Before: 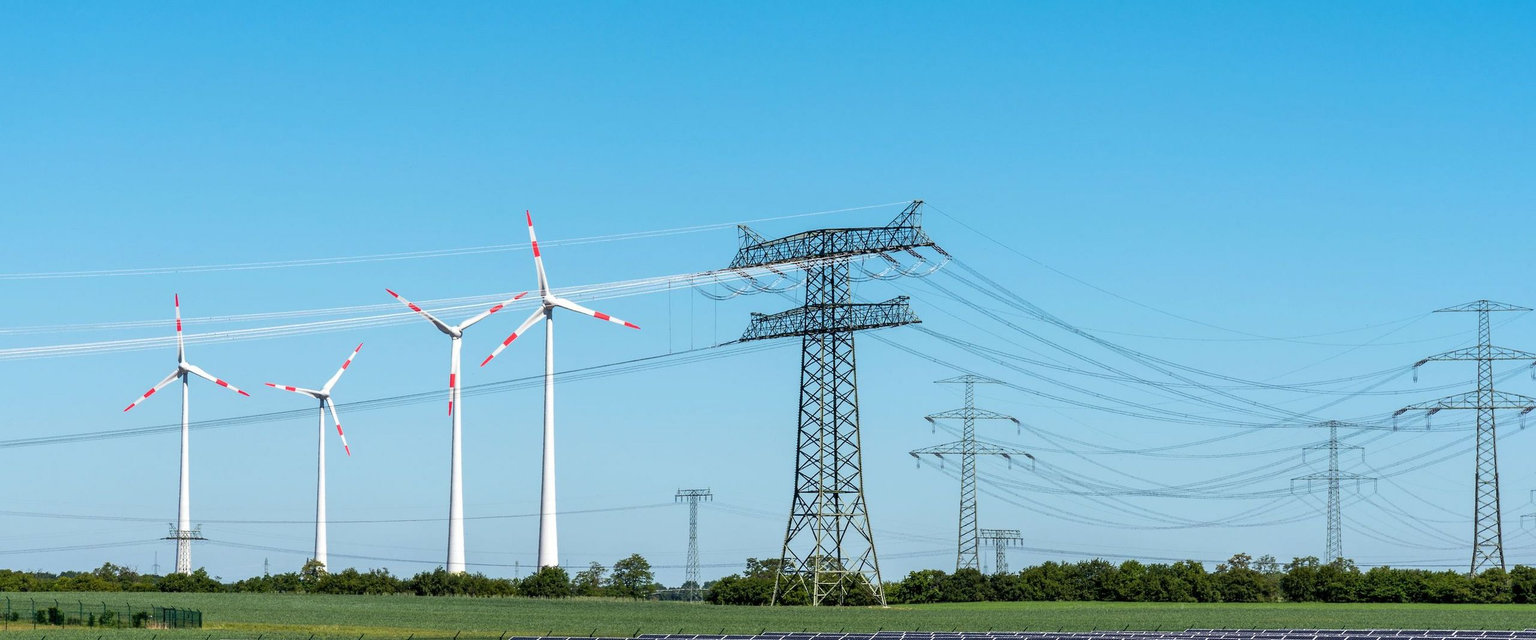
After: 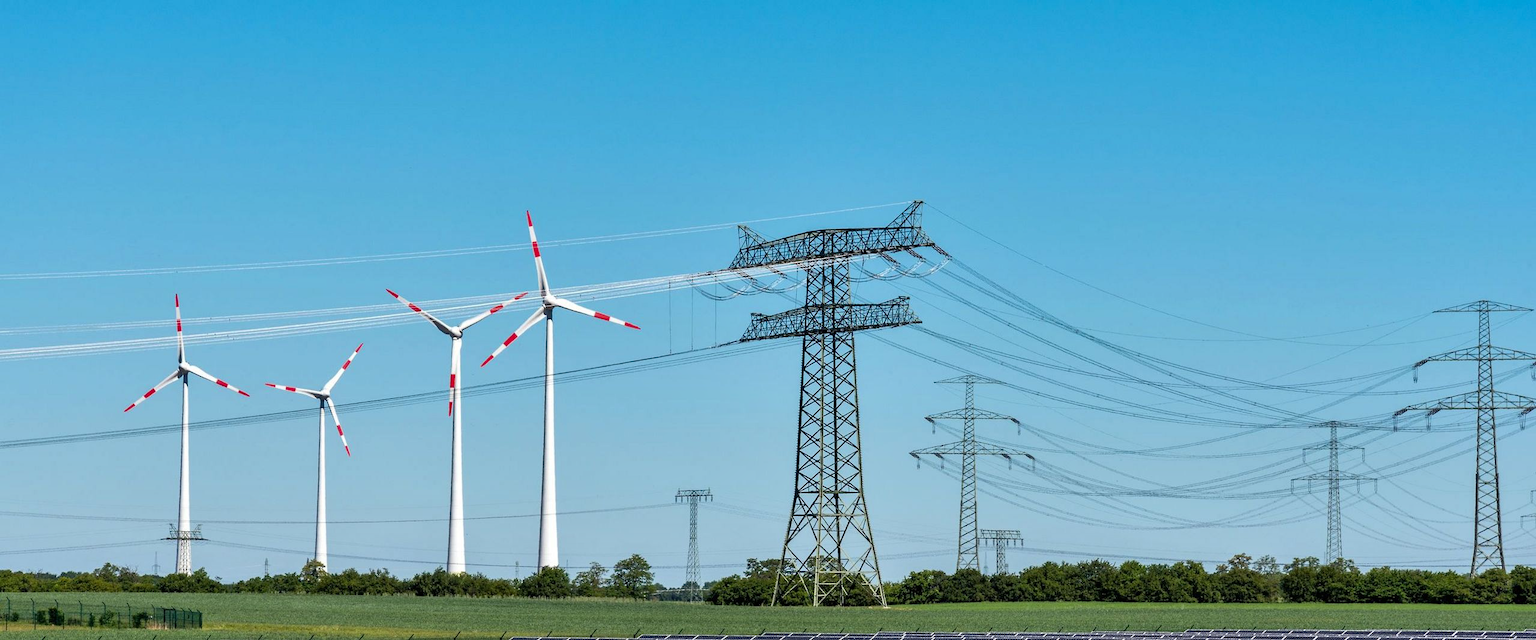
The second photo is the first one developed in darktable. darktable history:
shadows and highlights: white point adjustment 0.038, soften with gaussian
